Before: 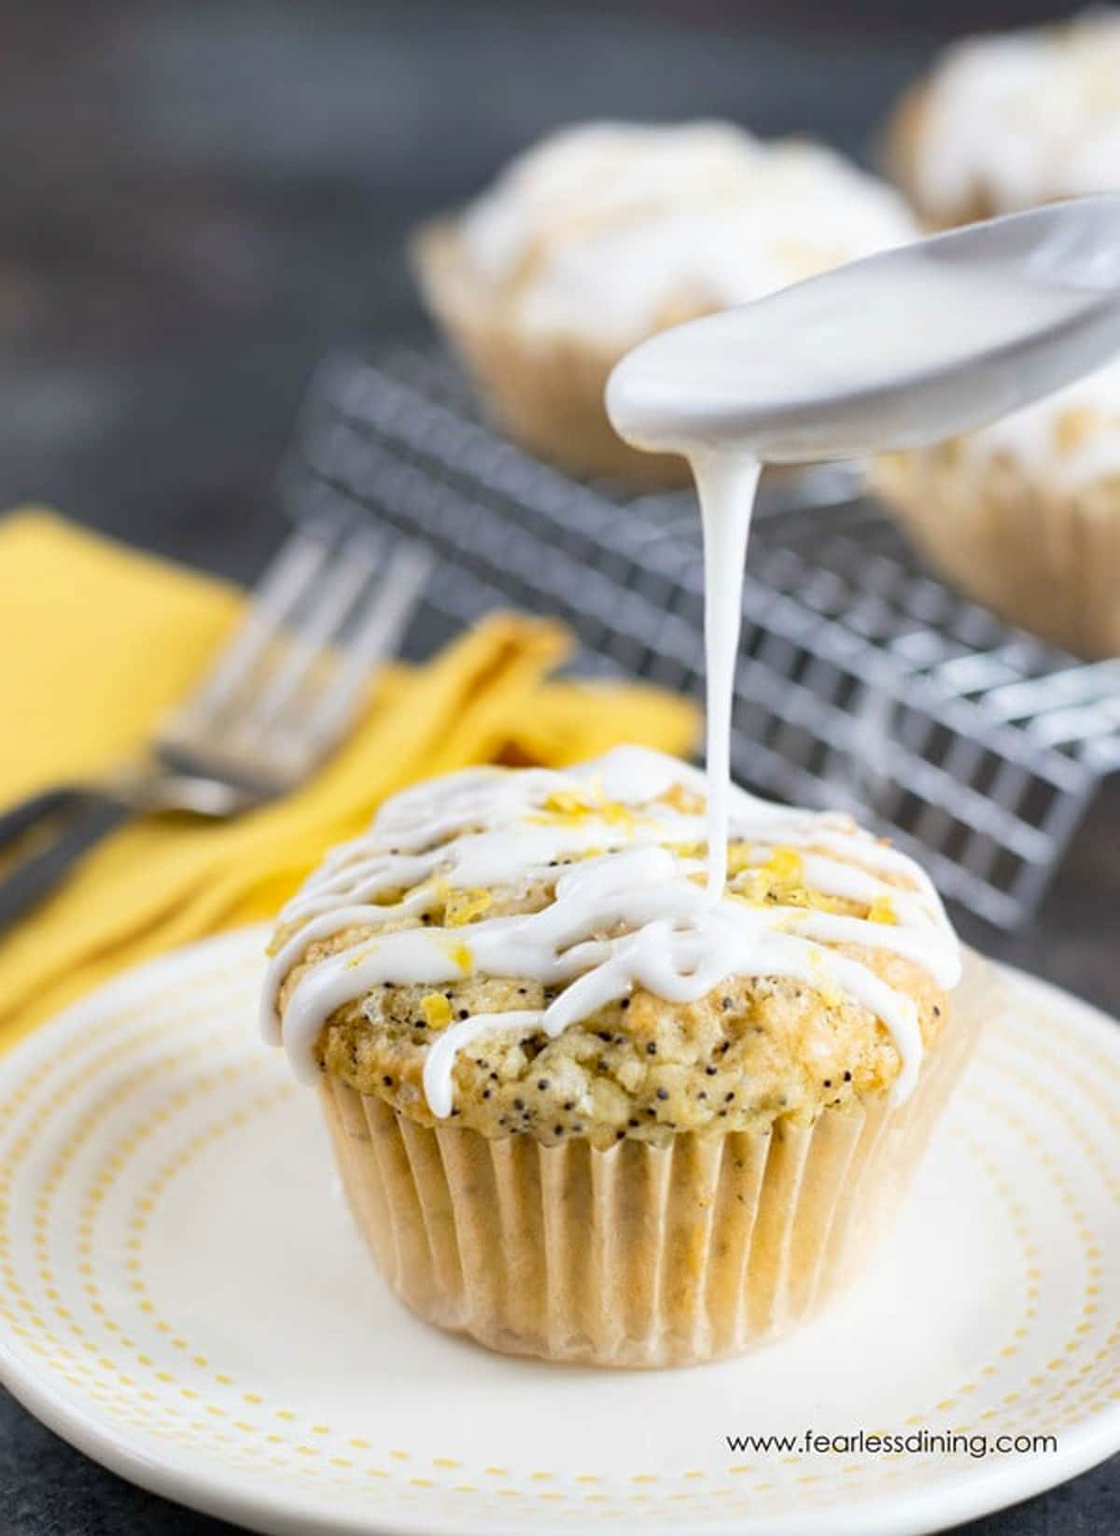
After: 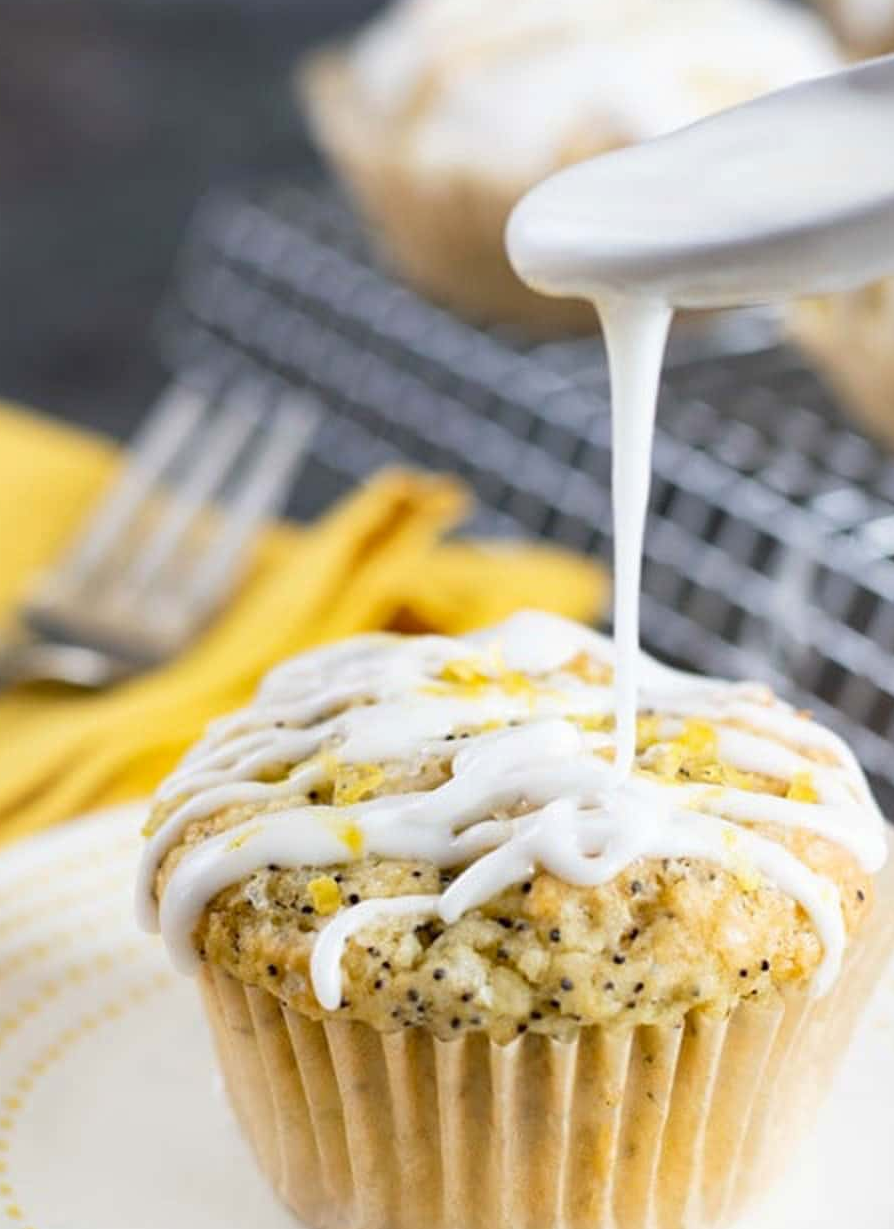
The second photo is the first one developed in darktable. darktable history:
crop and rotate: left 11.998%, top 11.469%, right 13.464%, bottom 13.842%
